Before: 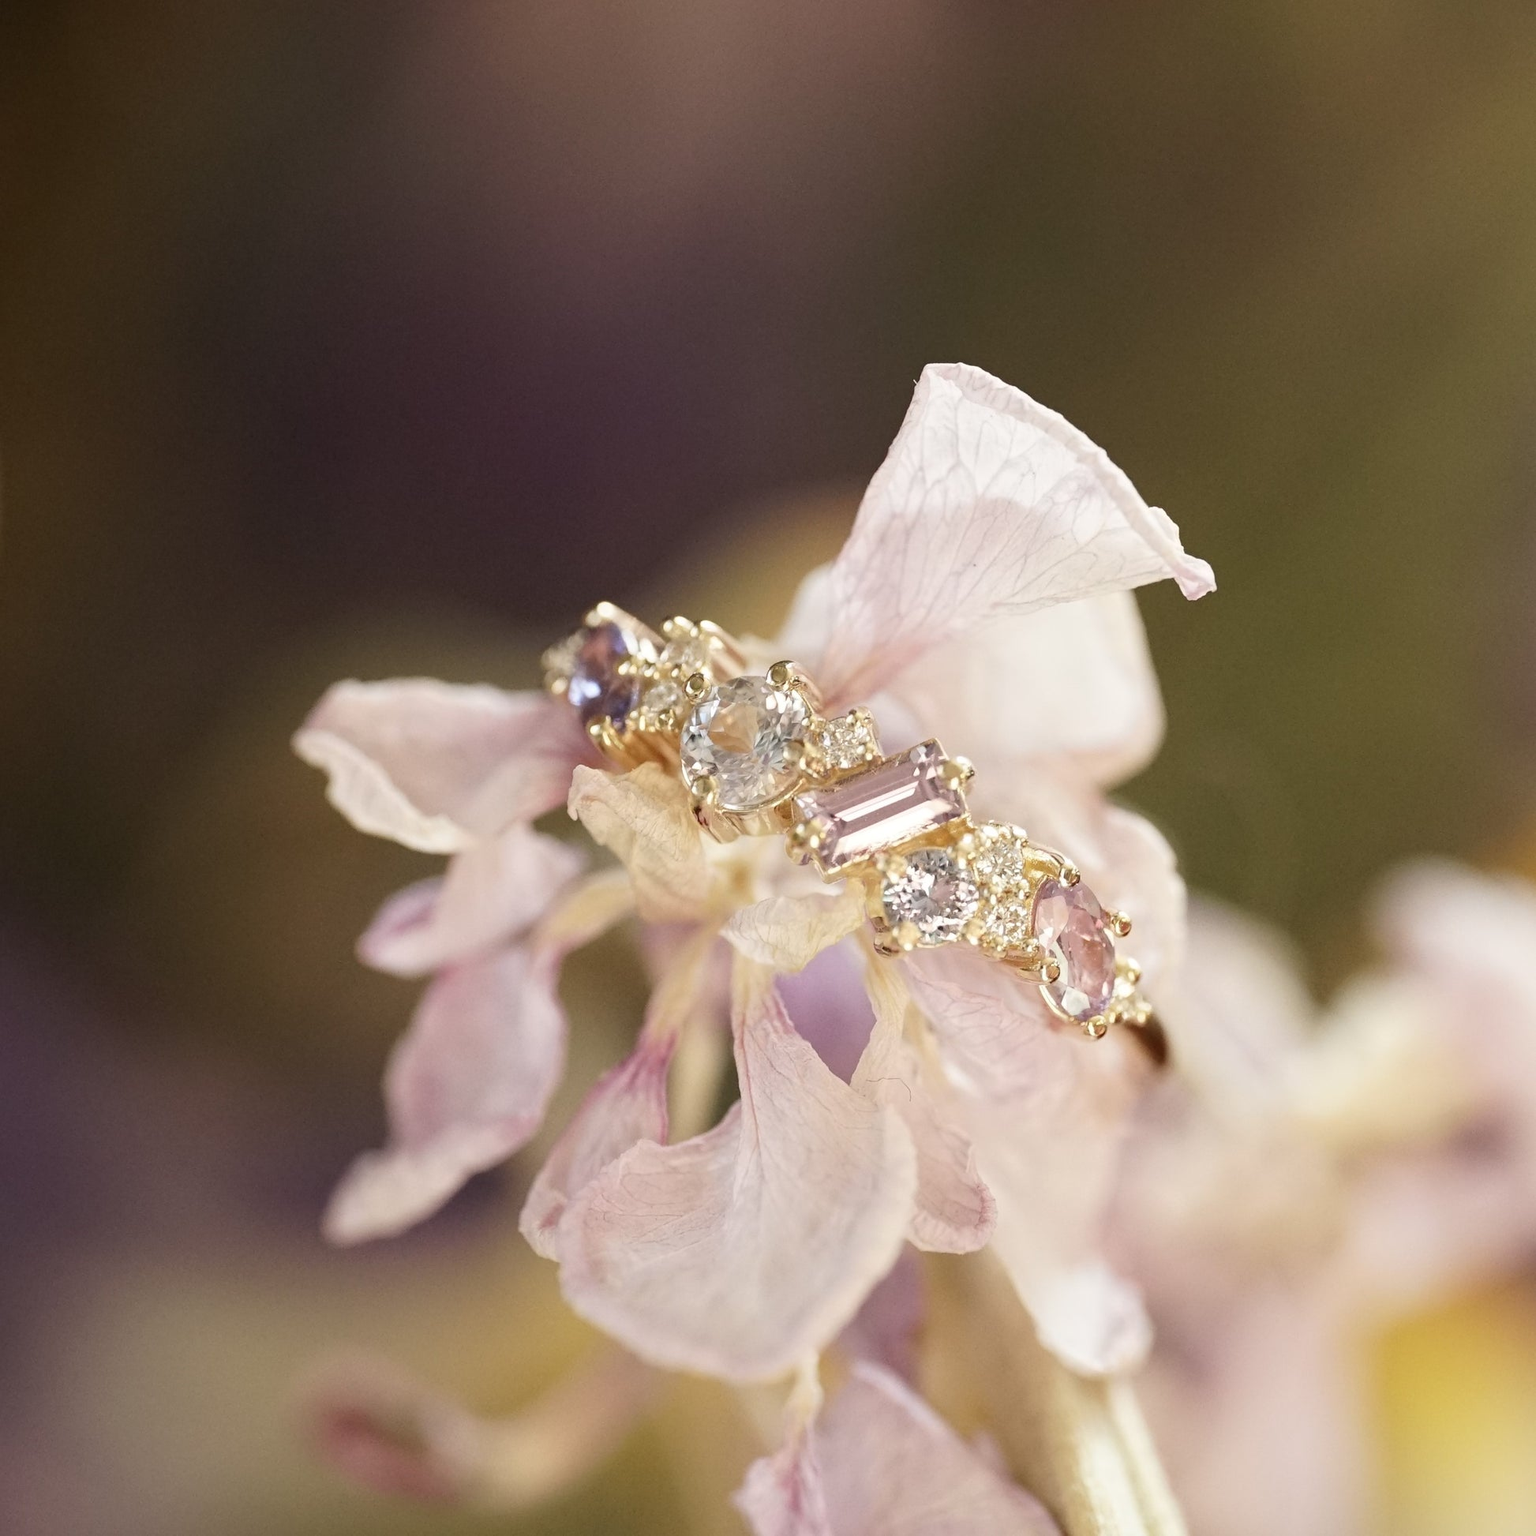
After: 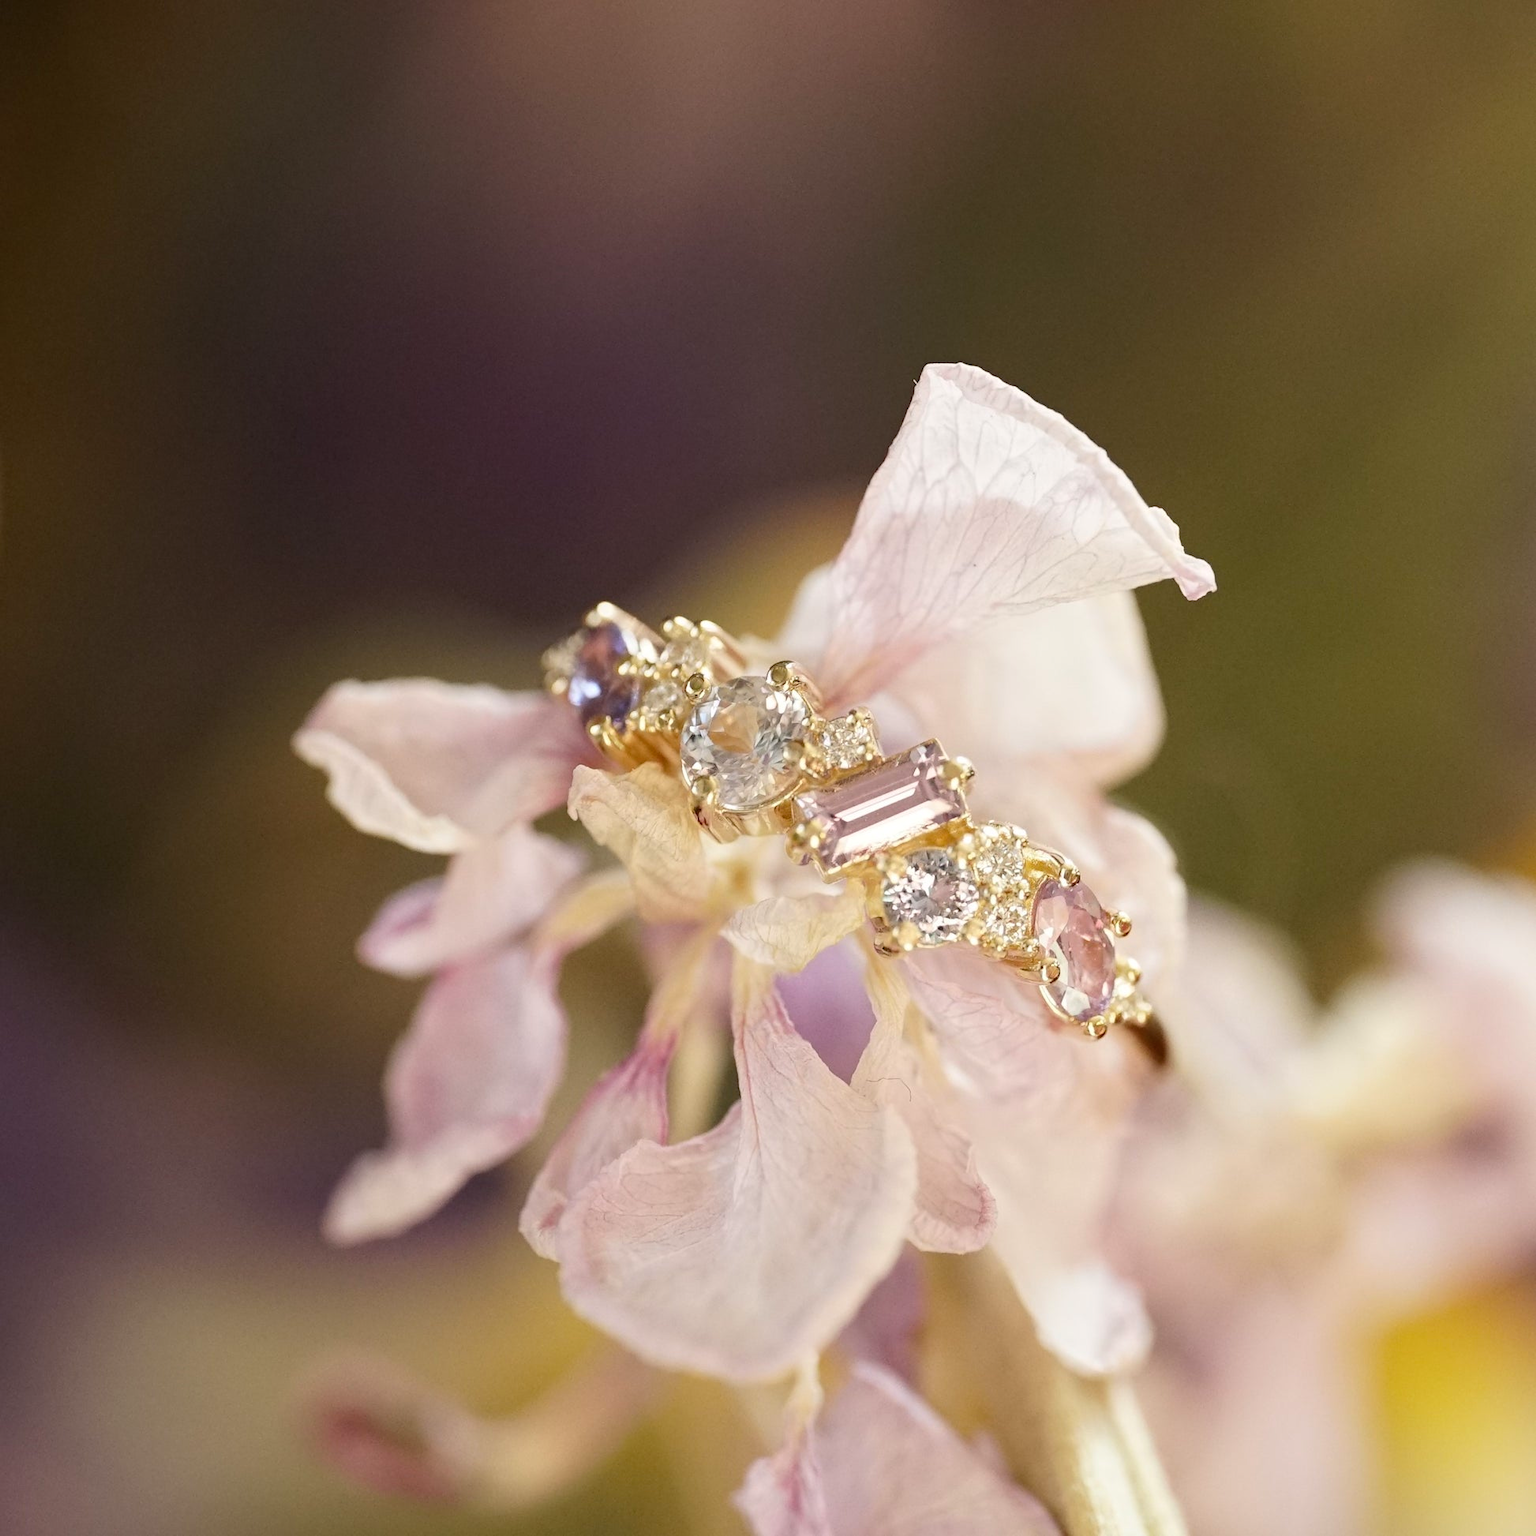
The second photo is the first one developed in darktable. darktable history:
color balance rgb: perceptual saturation grading › global saturation 19.737%
